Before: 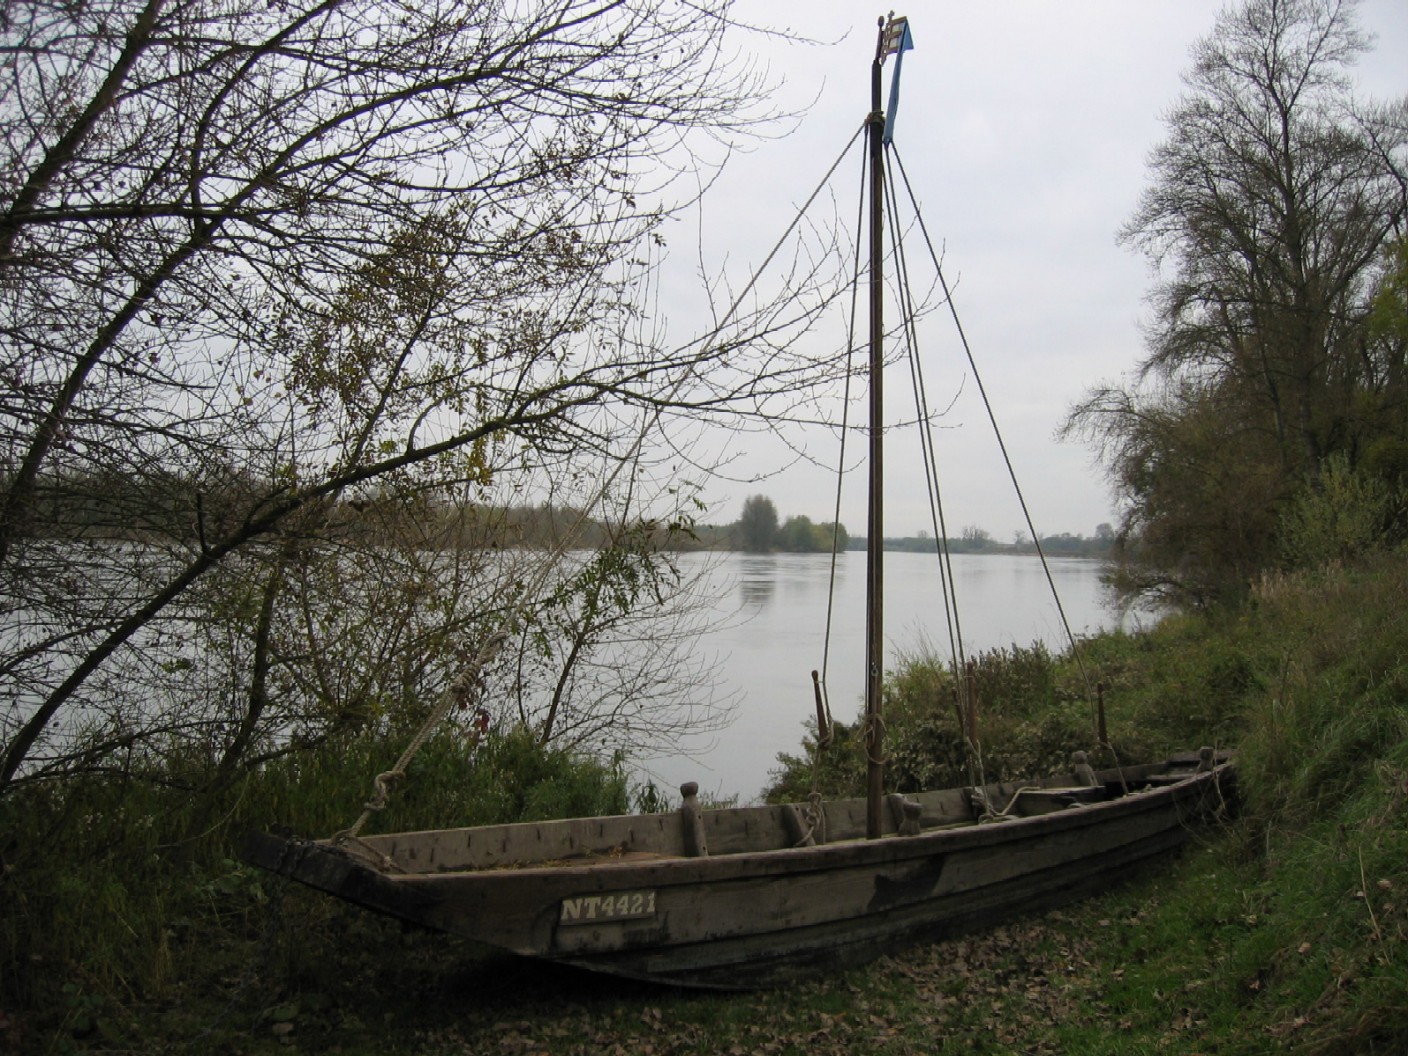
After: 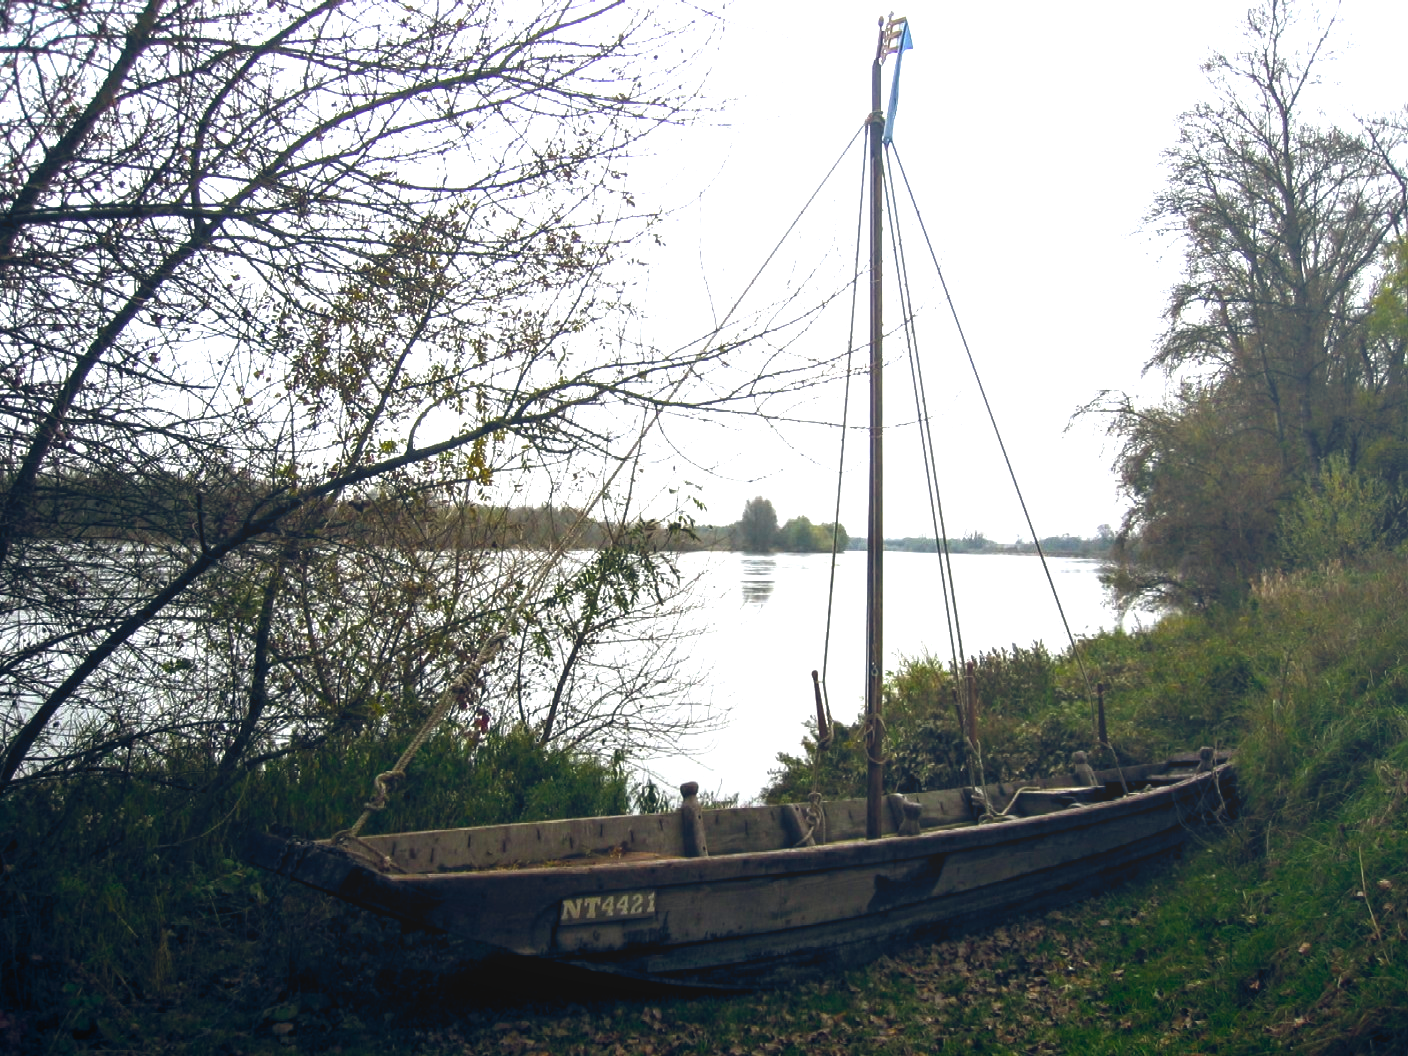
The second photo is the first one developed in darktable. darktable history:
color balance rgb: shadows lift › chroma 0.85%, shadows lift › hue 110.56°, global offset › chroma 0.134%, global offset › hue 253.99°, perceptual saturation grading › global saturation 35.179%, perceptual saturation grading › highlights -24.827%, perceptual saturation grading › shadows 49.651%, perceptual brilliance grading › highlights 74.943%, perceptual brilliance grading › shadows -29.352%
local contrast: detail 109%
